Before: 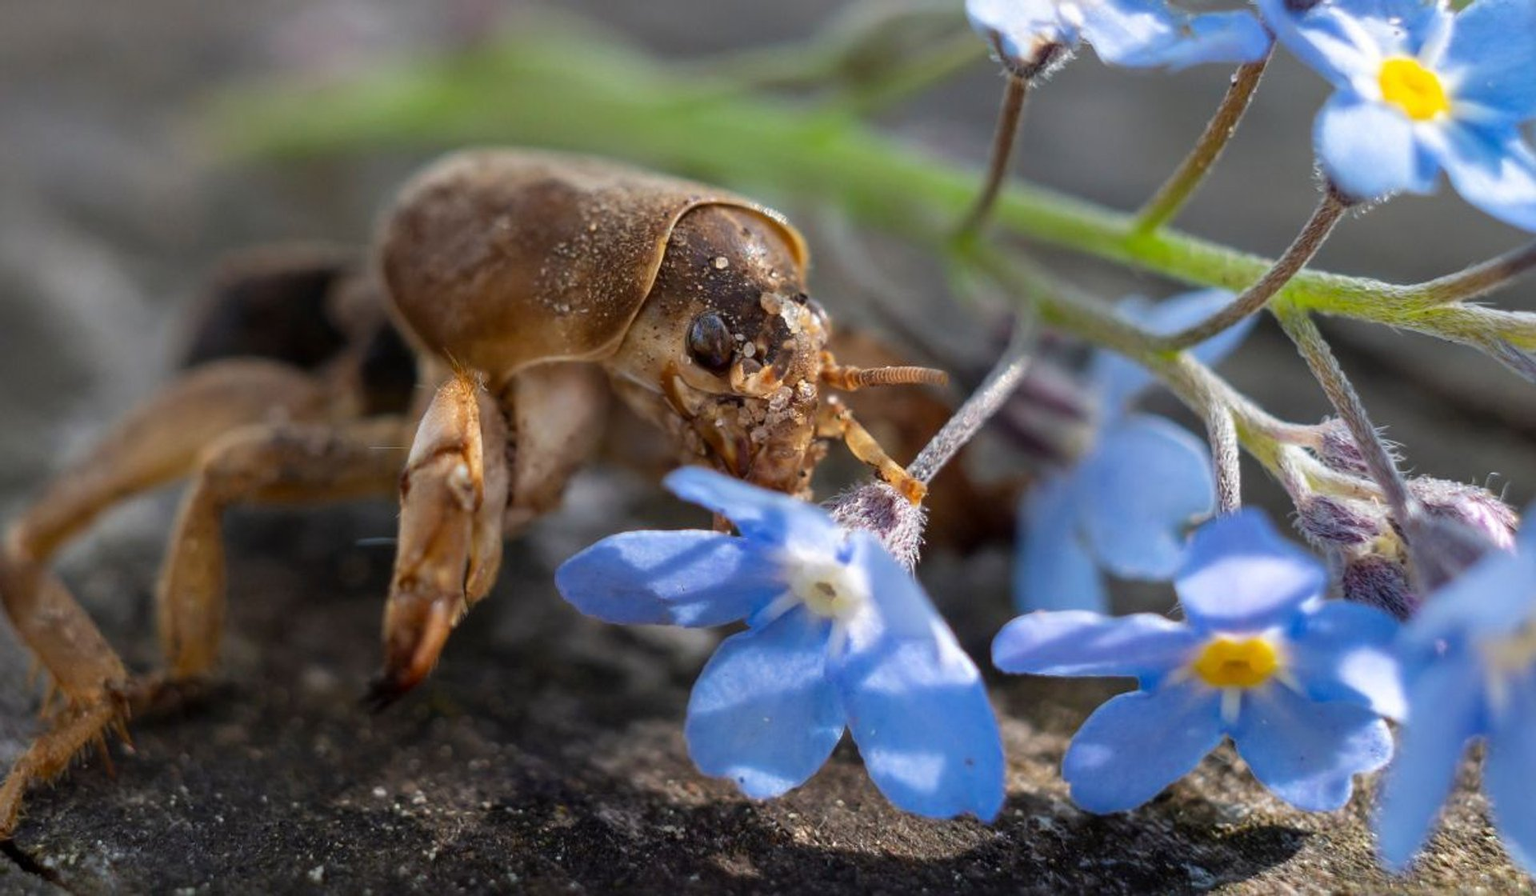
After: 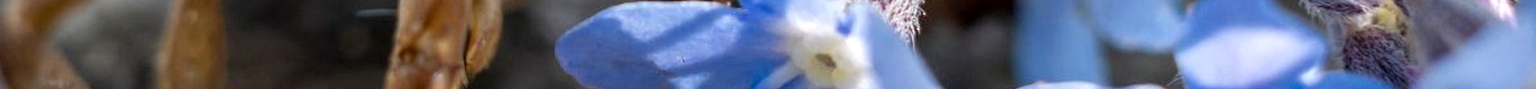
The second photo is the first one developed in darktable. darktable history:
crop and rotate: top 59.084%, bottom 30.916%
local contrast: on, module defaults
